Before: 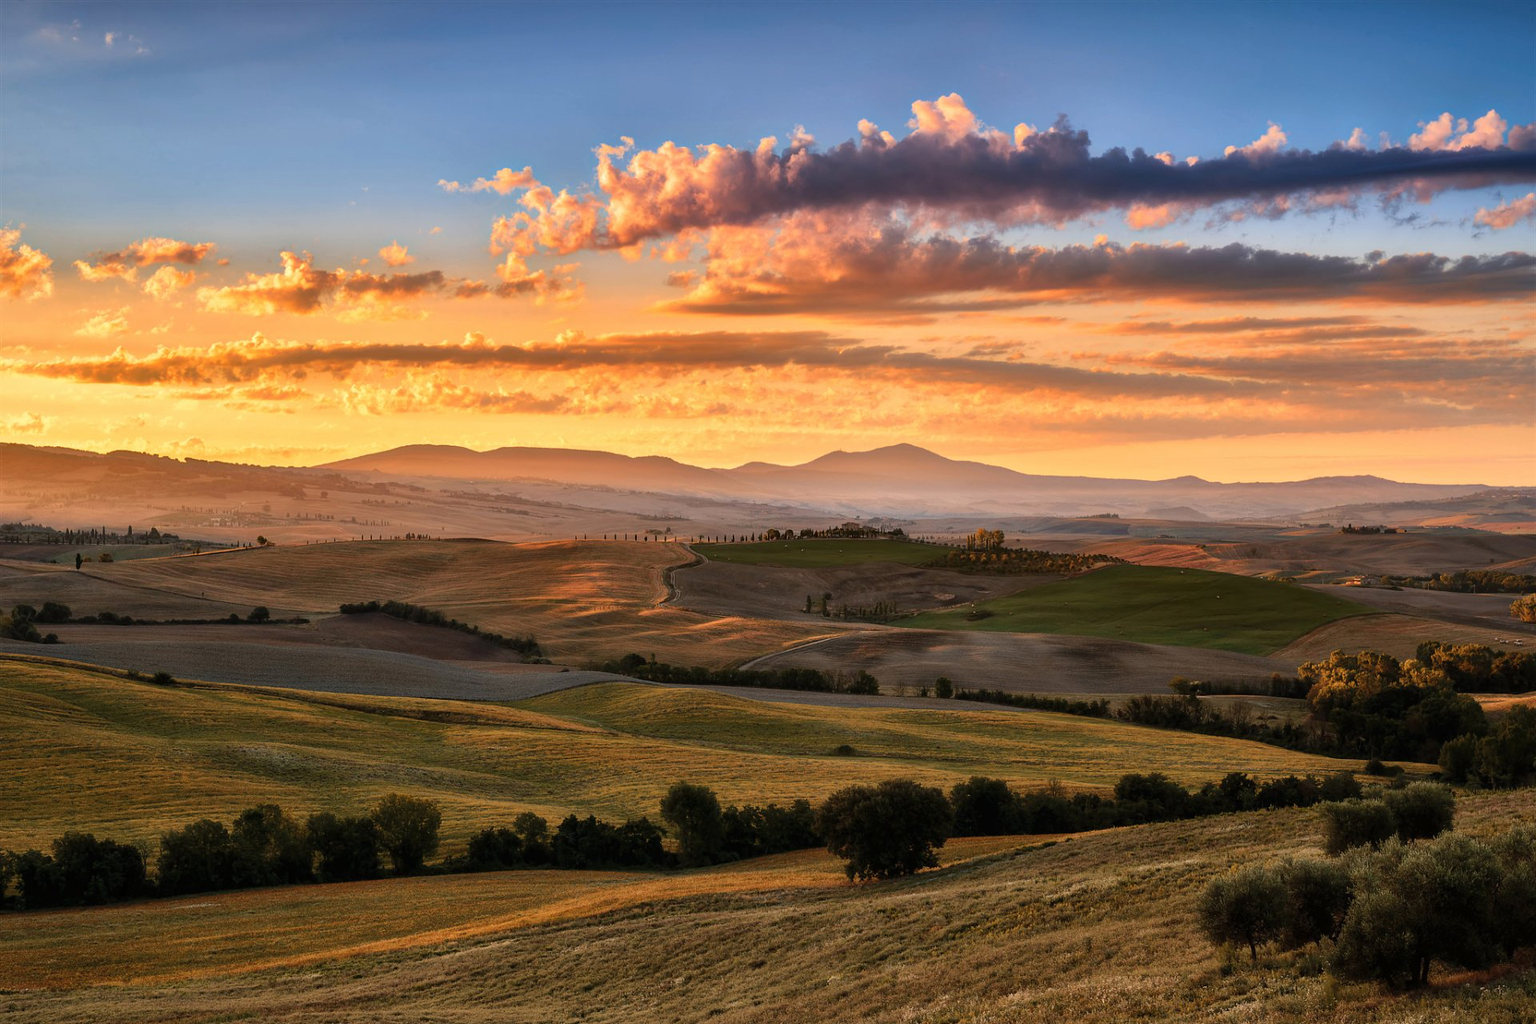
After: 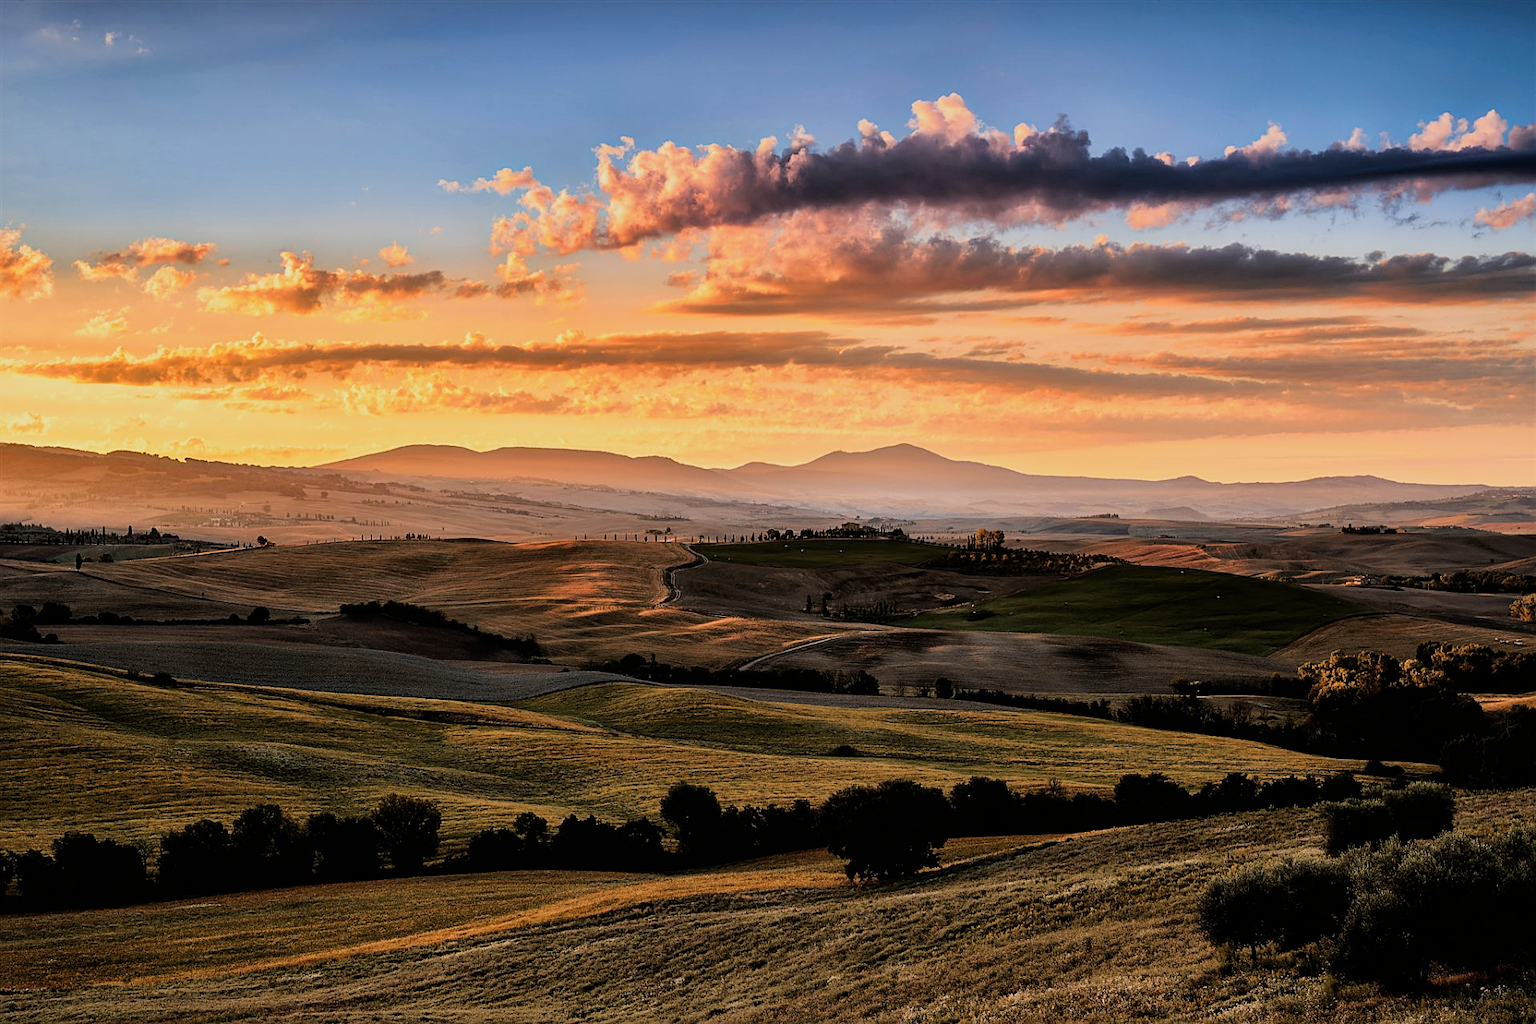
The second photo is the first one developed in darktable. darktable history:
sharpen: on, module defaults
filmic rgb: black relative exposure -5.05 EV, white relative exposure 4 EV, hardness 2.89, contrast 1.299, highlights saturation mix -30.98%, iterations of high-quality reconstruction 0
